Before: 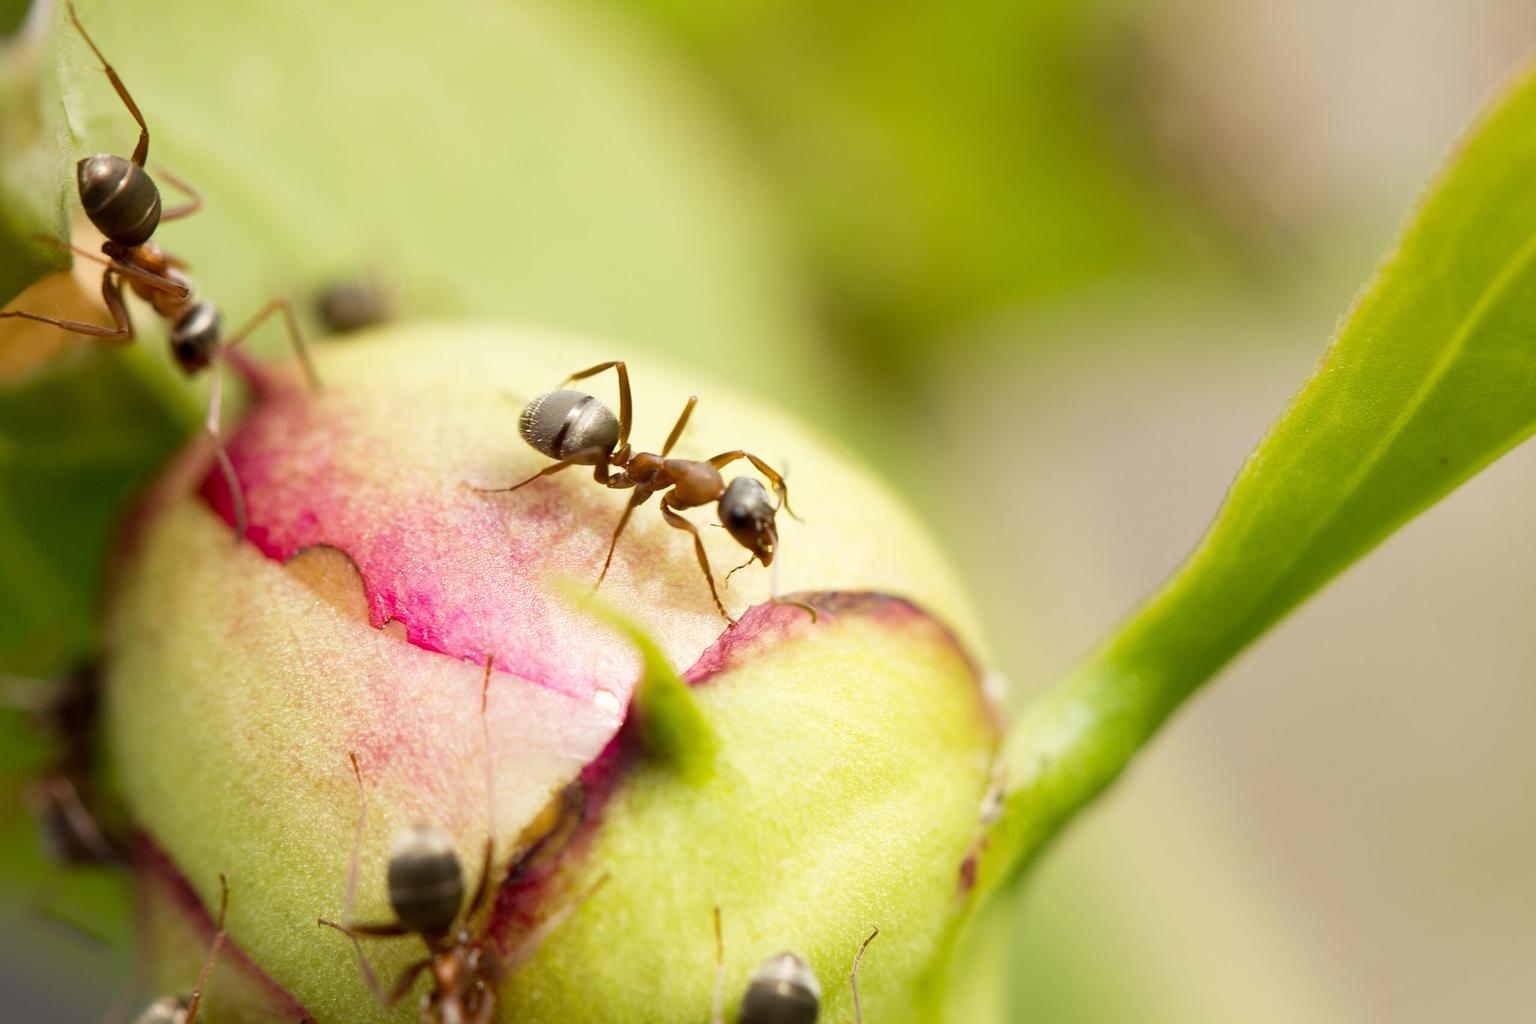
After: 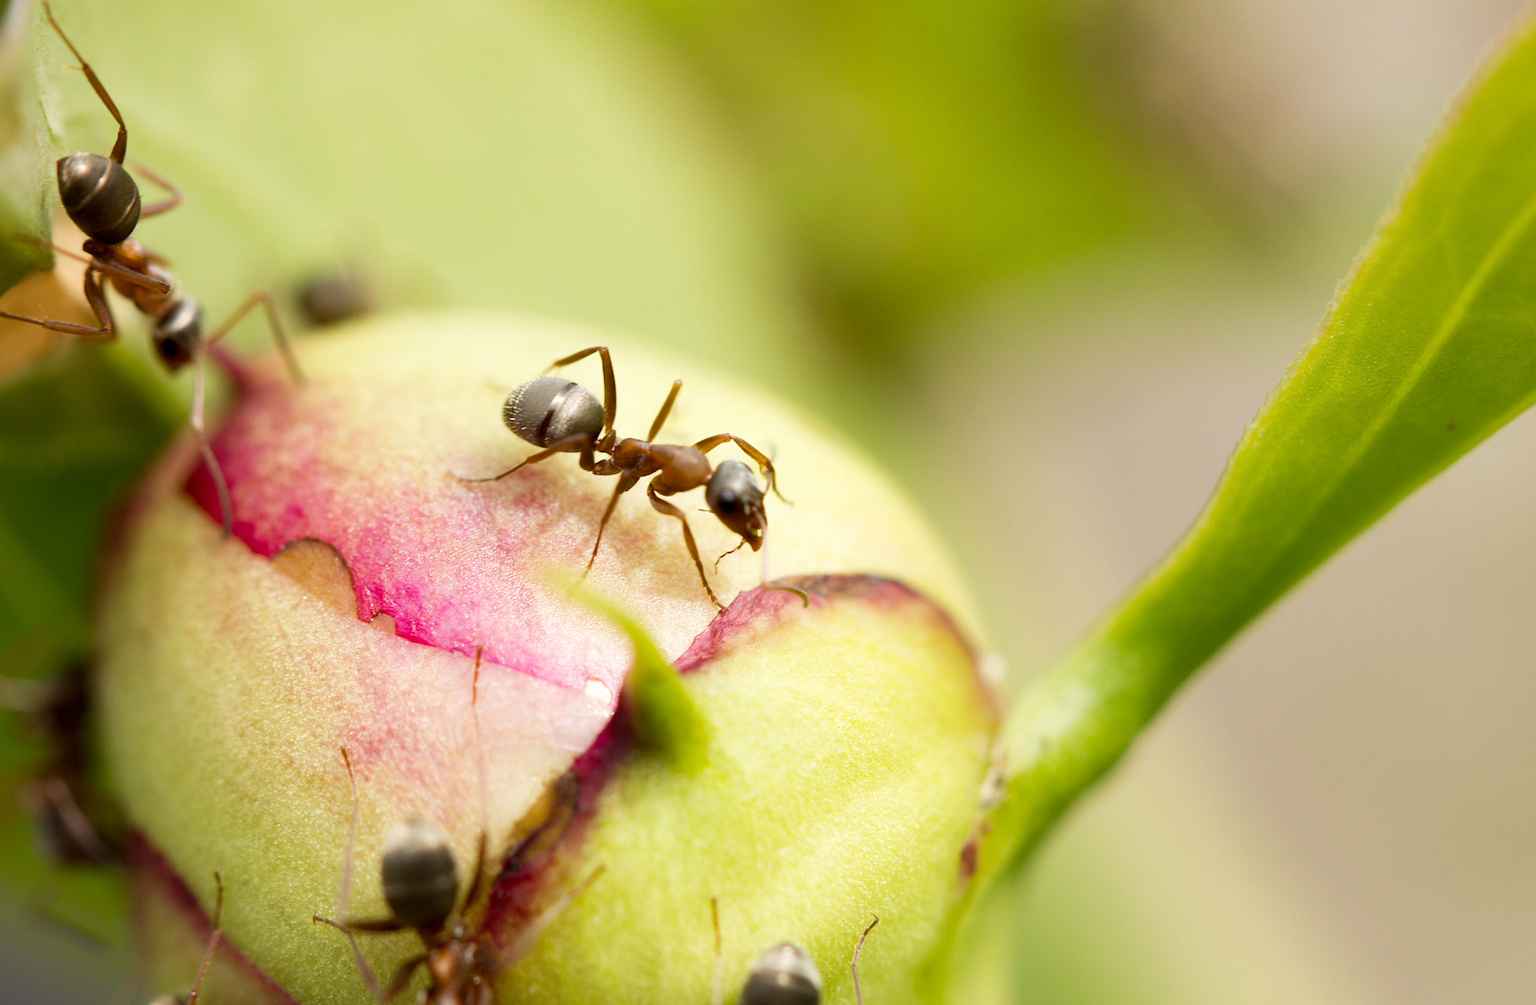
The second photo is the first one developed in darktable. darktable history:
rotate and perspective: rotation -1.32°, lens shift (horizontal) -0.031, crop left 0.015, crop right 0.985, crop top 0.047, crop bottom 0.982
contrast equalizer: y [[0.518, 0.517, 0.501, 0.5, 0.5, 0.5], [0.5 ×6], [0.5 ×6], [0 ×6], [0 ×6]]
